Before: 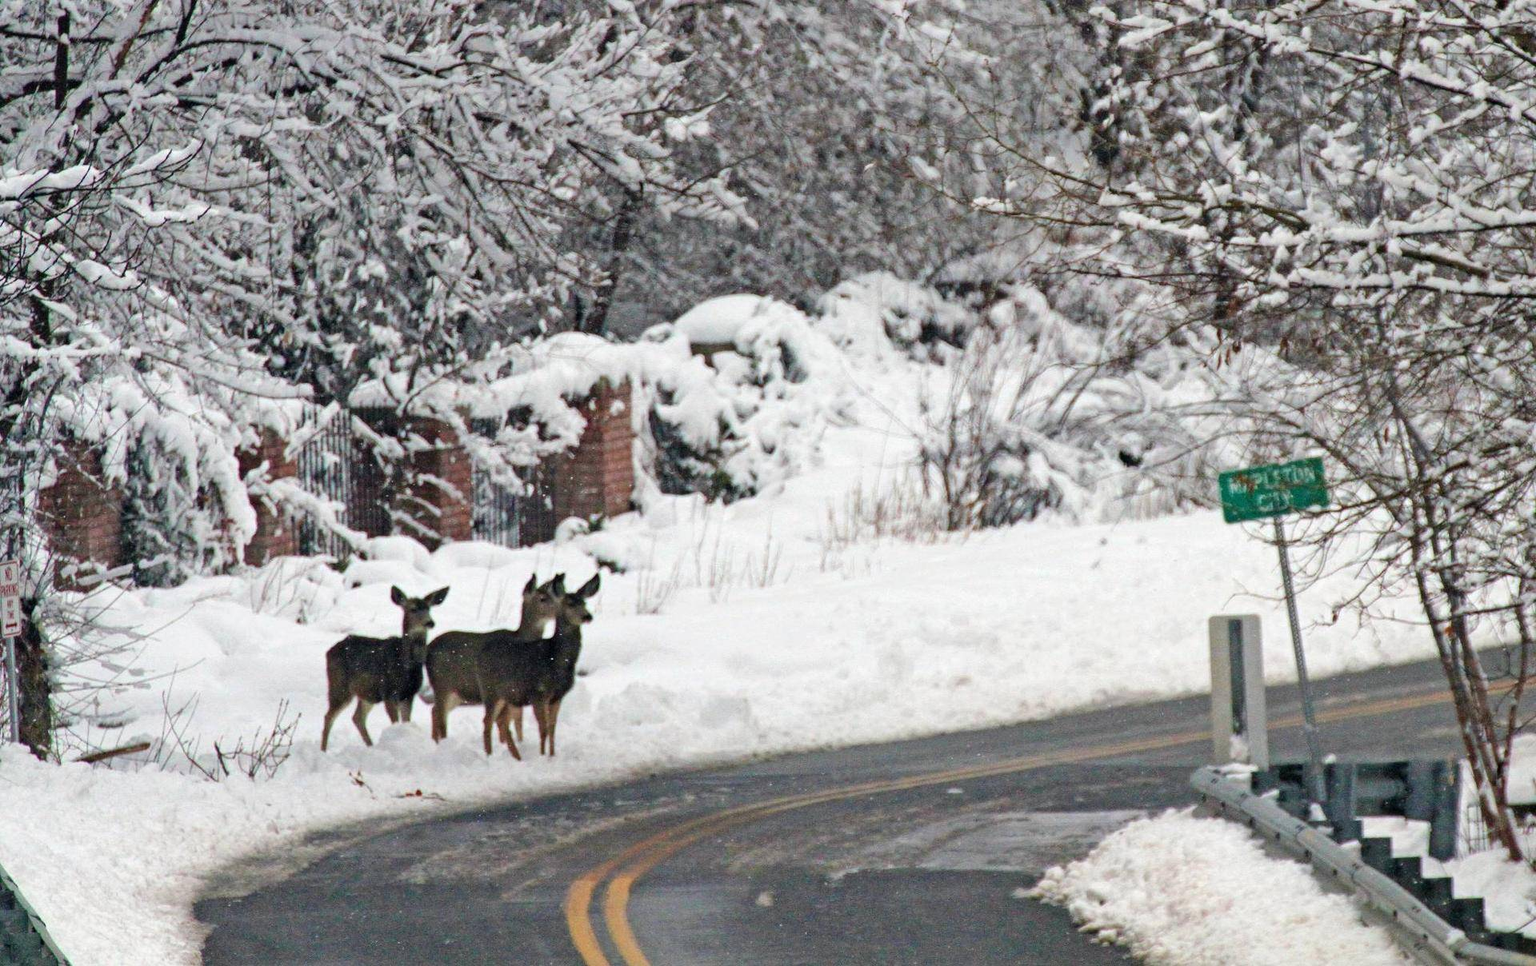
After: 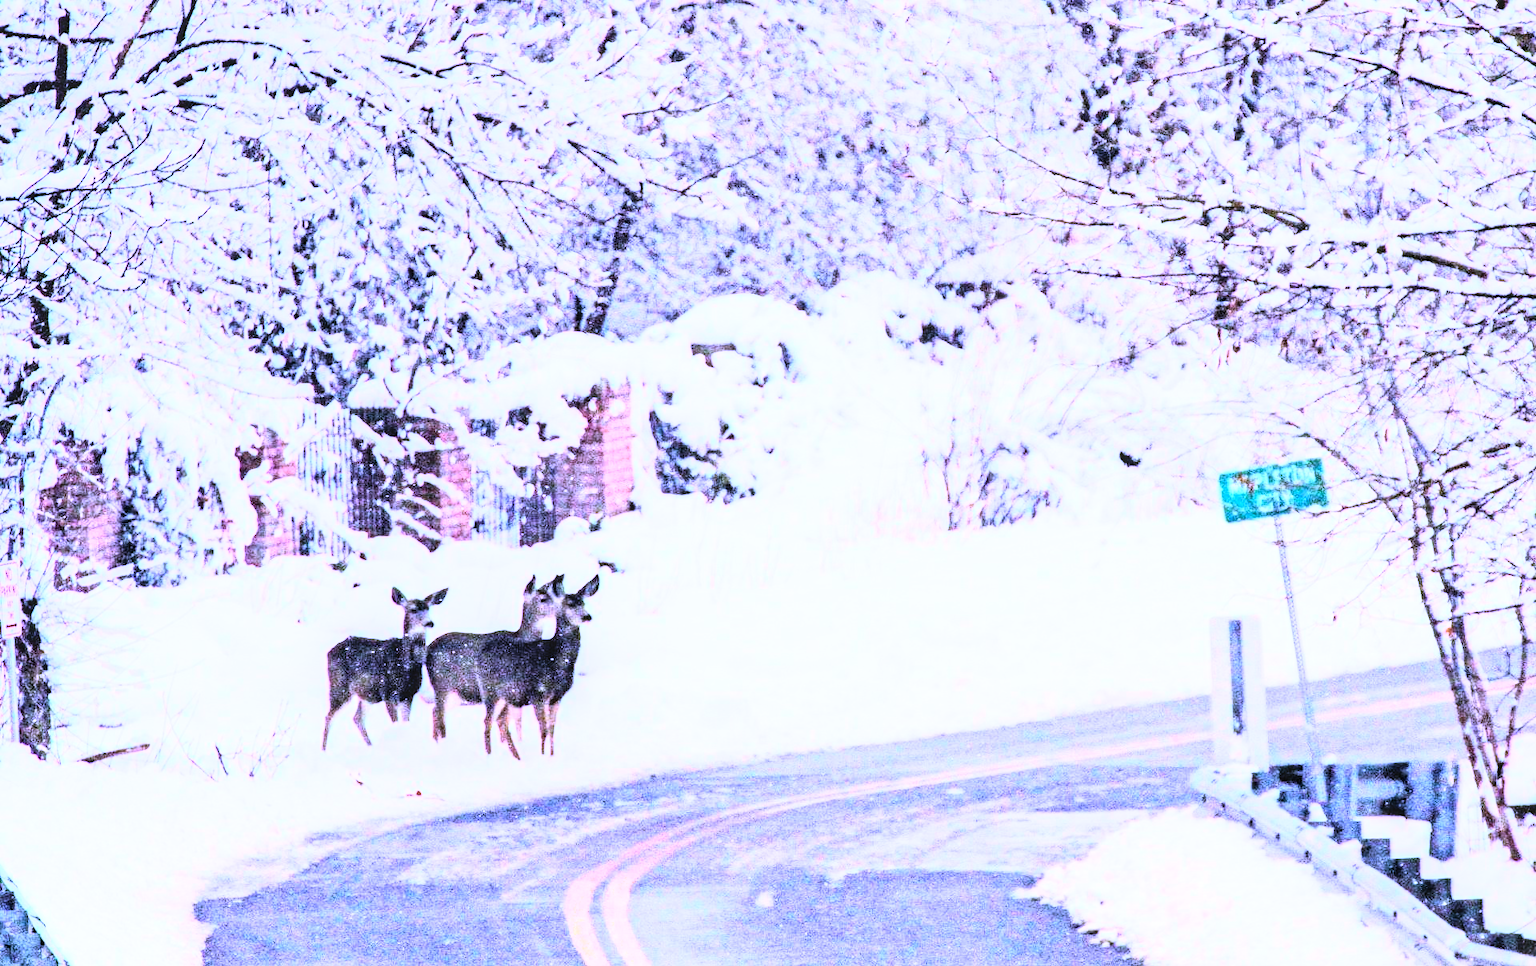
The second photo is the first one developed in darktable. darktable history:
exposure: black level correction 0, exposure 1.1 EV, compensate exposure bias true, compensate highlight preservation false
rgb curve: curves: ch0 [(0, 0) (0.21, 0.15) (0.24, 0.21) (0.5, 0.75) (0.75, 0.96) (0.89, 0.99) (1, 1)]; ch1 [(0, 0.02) (0.21, 0.13) (0.25, 0.2) (0.5, 0.67) (0.75, 0.9) (0.89, 0.97) (1, 1)]; ch2 [(0, 0.02) (0.21, 0.13) (0.25, 0.2) (0.5, 0.67) (0.75, 0.9) (0.89, 0.97) (1, 1)], compensate middle gray true
white balance: red 0.98, blue 1.61
local contrast: on, module defaults
